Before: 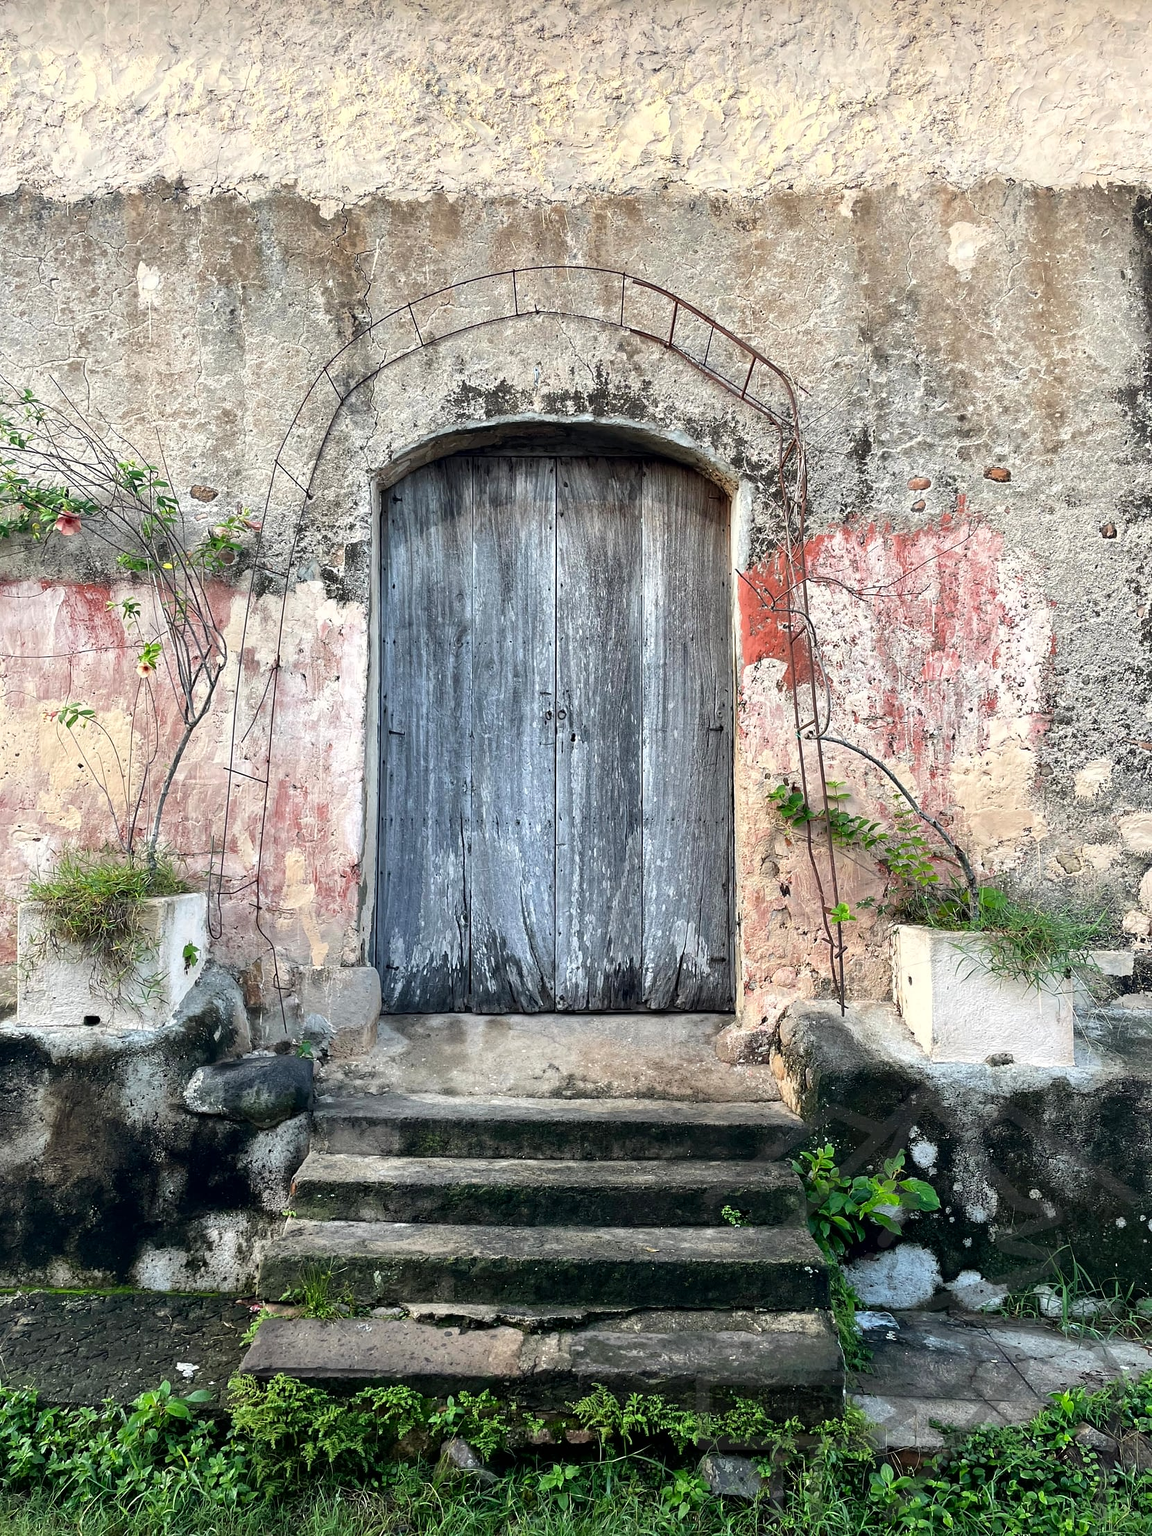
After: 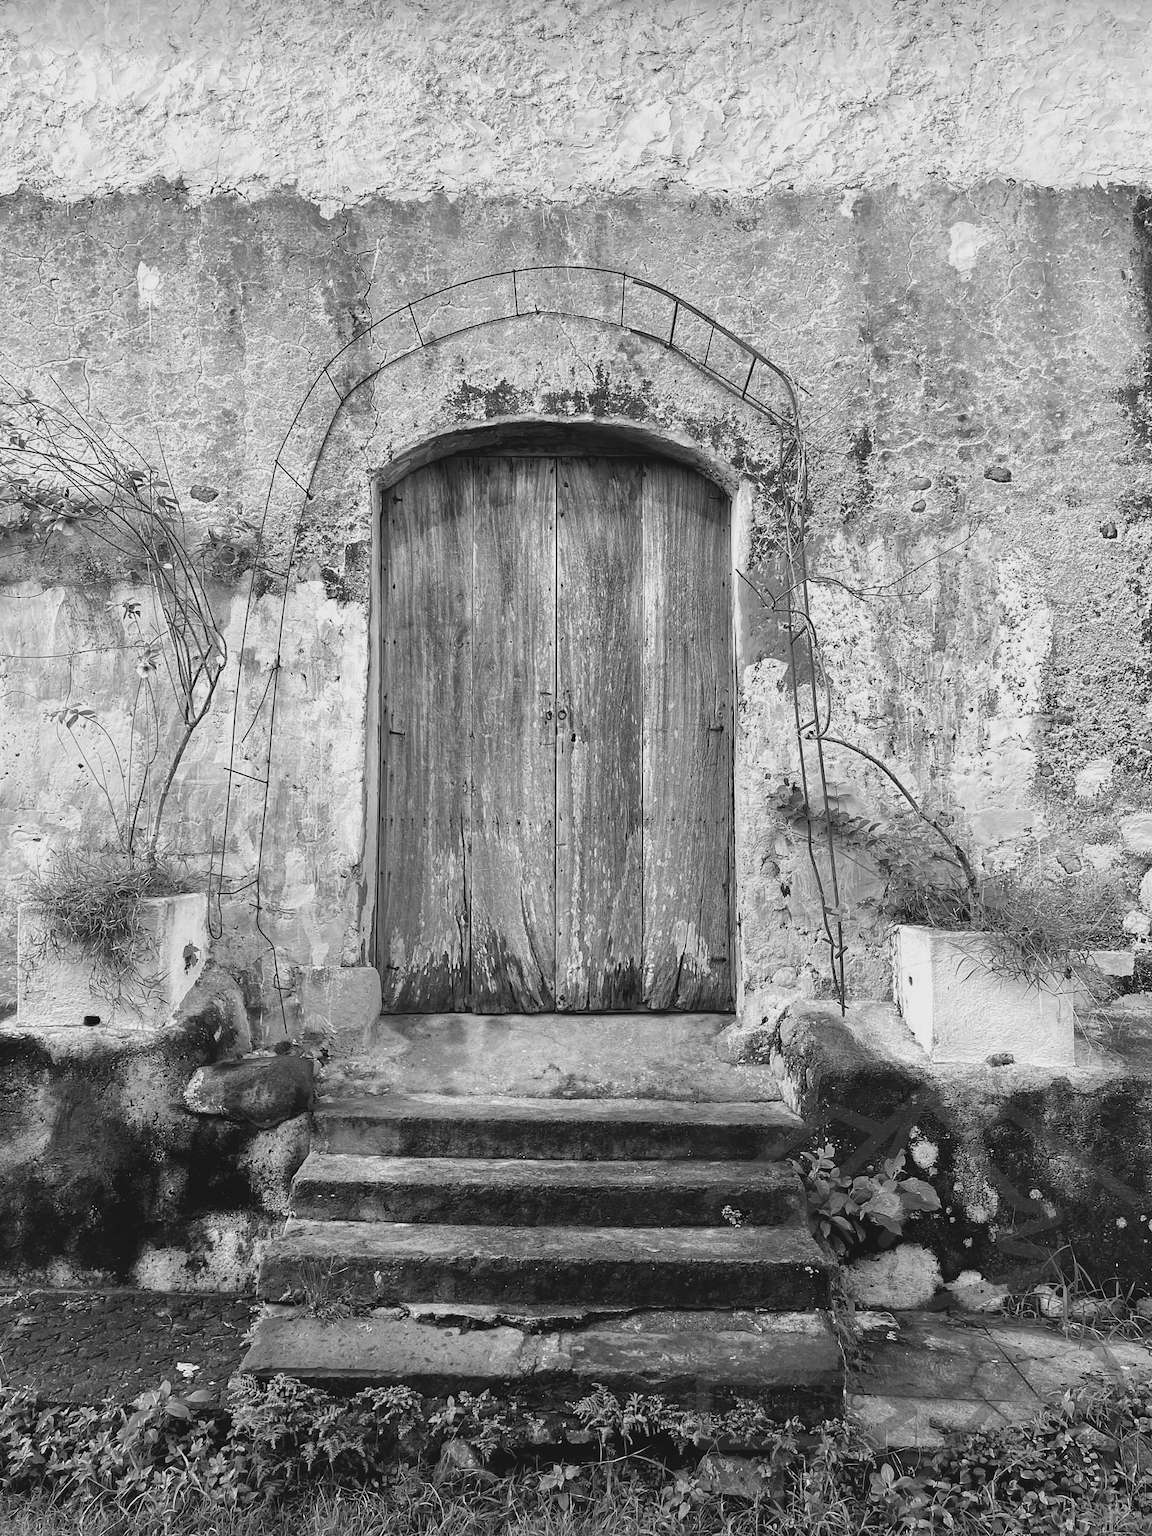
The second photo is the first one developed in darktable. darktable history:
lowpass: radius 0.1, contrast 0.85, saturation 1.1, unbound 0
monochrome: on, module defaults
